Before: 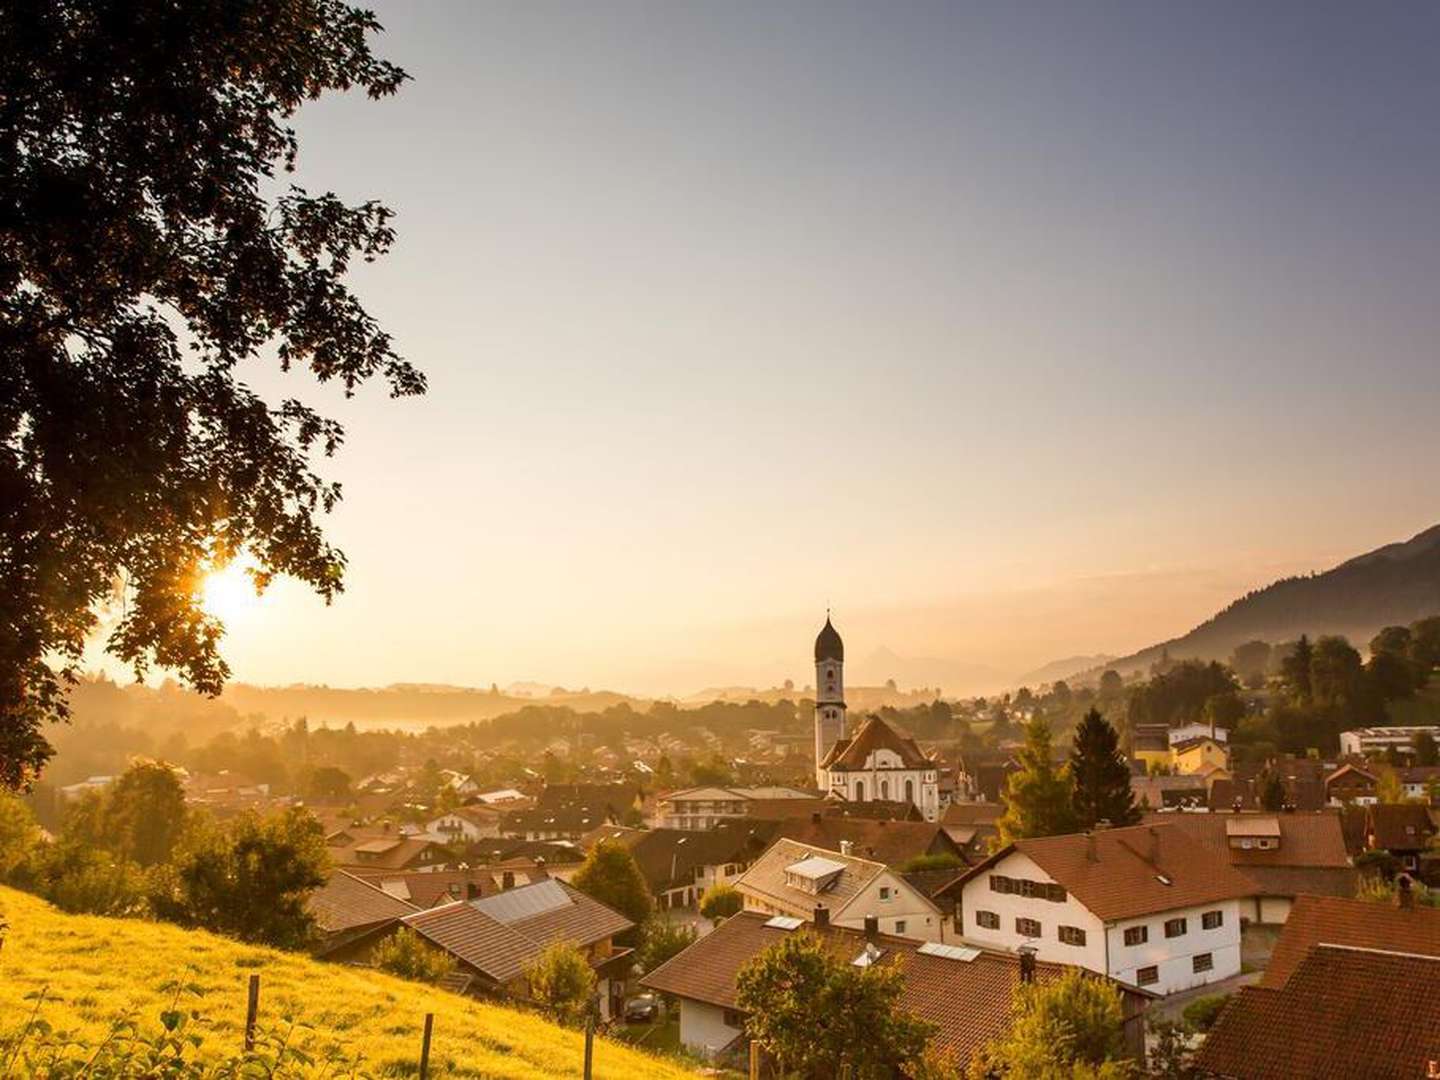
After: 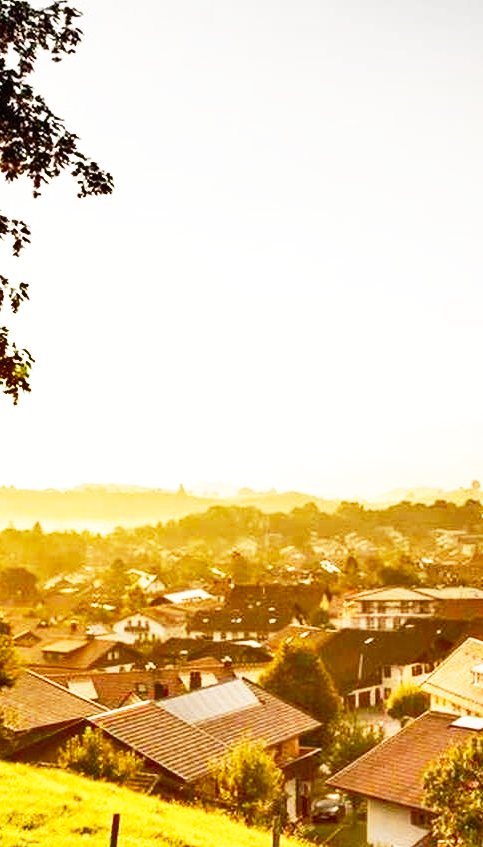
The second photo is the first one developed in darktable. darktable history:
exposure: exposure 0.3 EV, compensate highlight preservation false
rotate and perspective: crop left 0, crop top 0
crop and rotate: left 21.77%, top 18.528%, right 44.676%, bottom 2.997%
base curve: curves: ch0 [(0, 0) (0.012, 0.01) (0.073, 0.168) (0.31, 0.711) (0.645, 0.957) (1, 1)], preserve colors none
shadows and highlights: radius 108.52, shadows 23.73, highlights -59.32, low approximation 0.01, soften with gaussian
